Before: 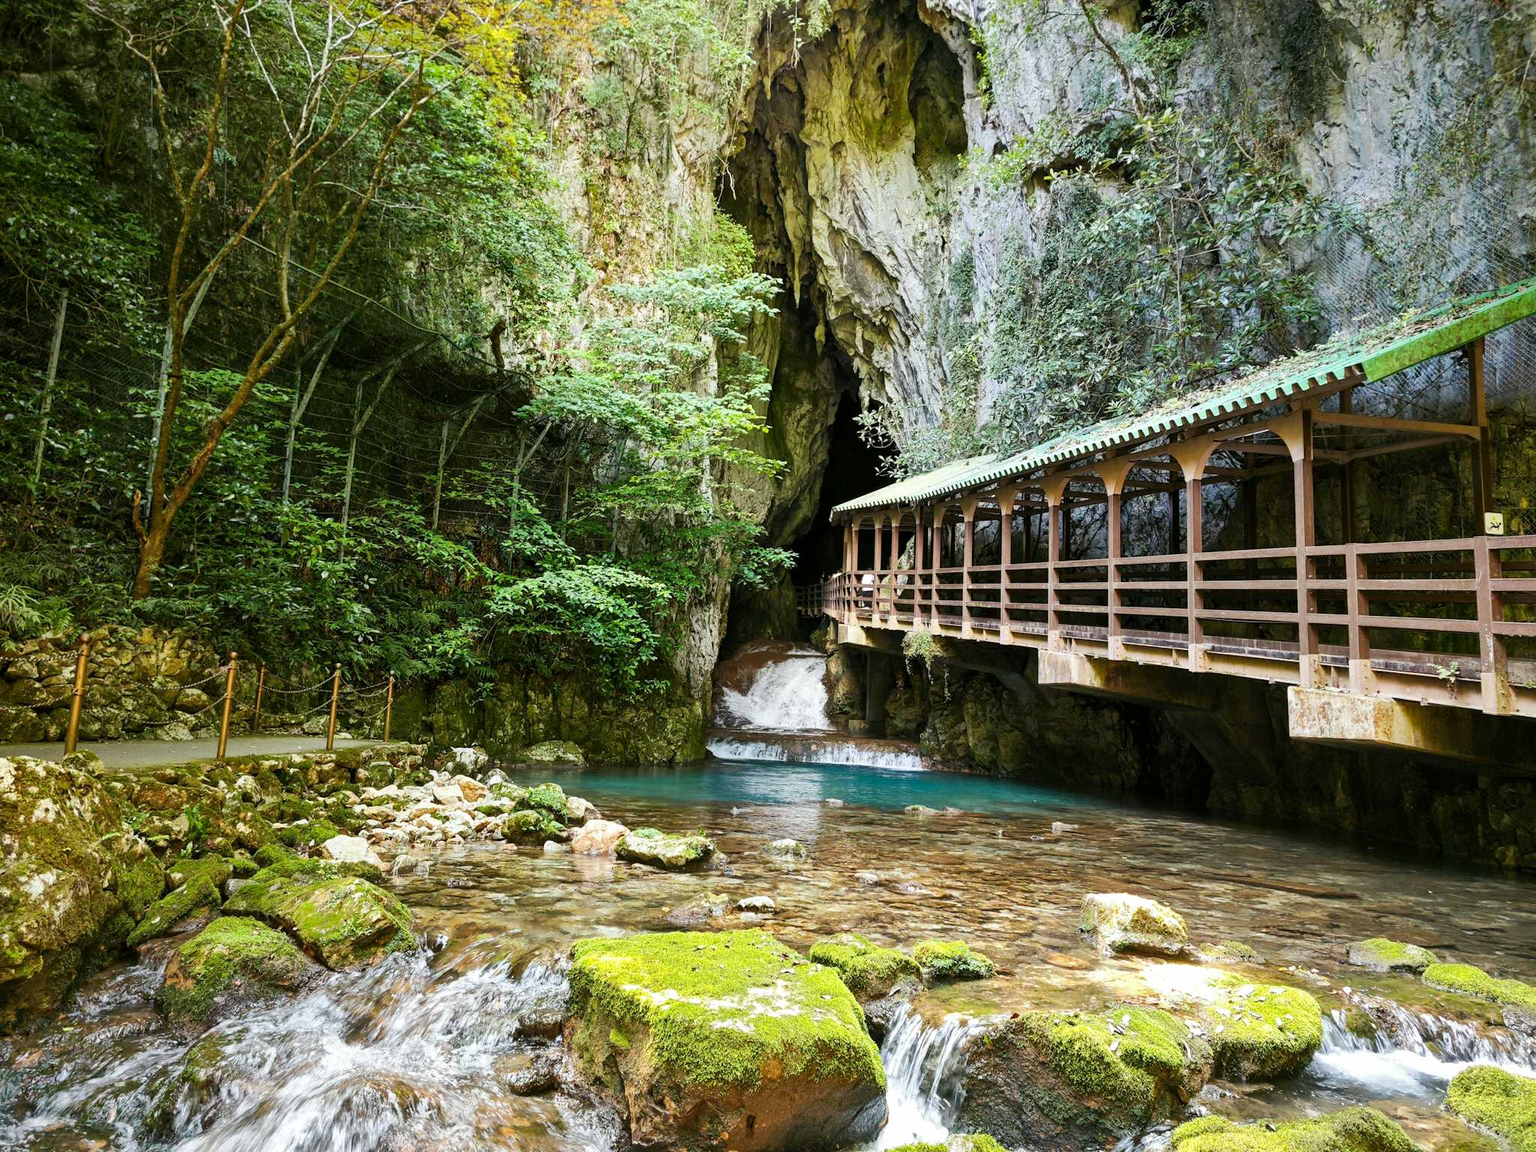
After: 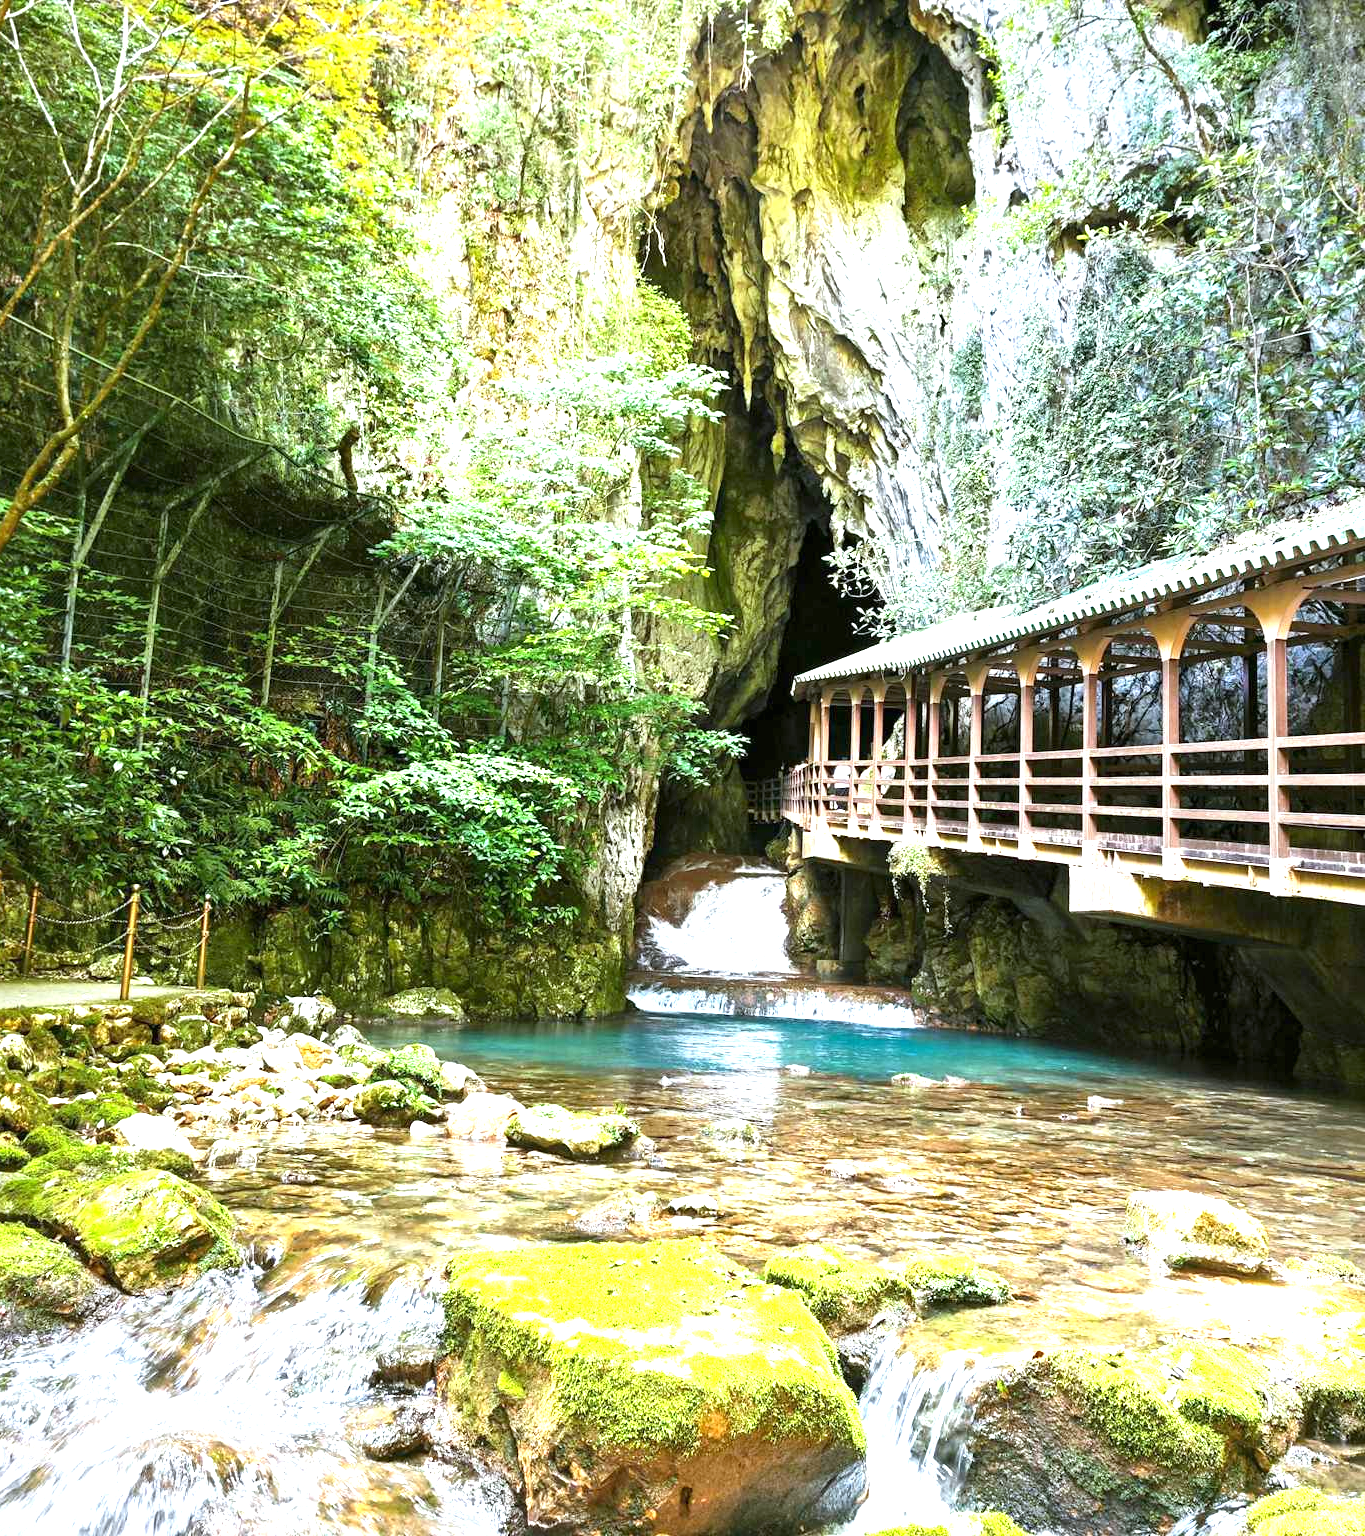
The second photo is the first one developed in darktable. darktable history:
exposure: black level correction 0, exposure 1.3 EV, compensate exposure bias true, compensate highlight preservation false
crop: left 15.419%, right 17.914%
white balance: red 0.967, blue 1.049
